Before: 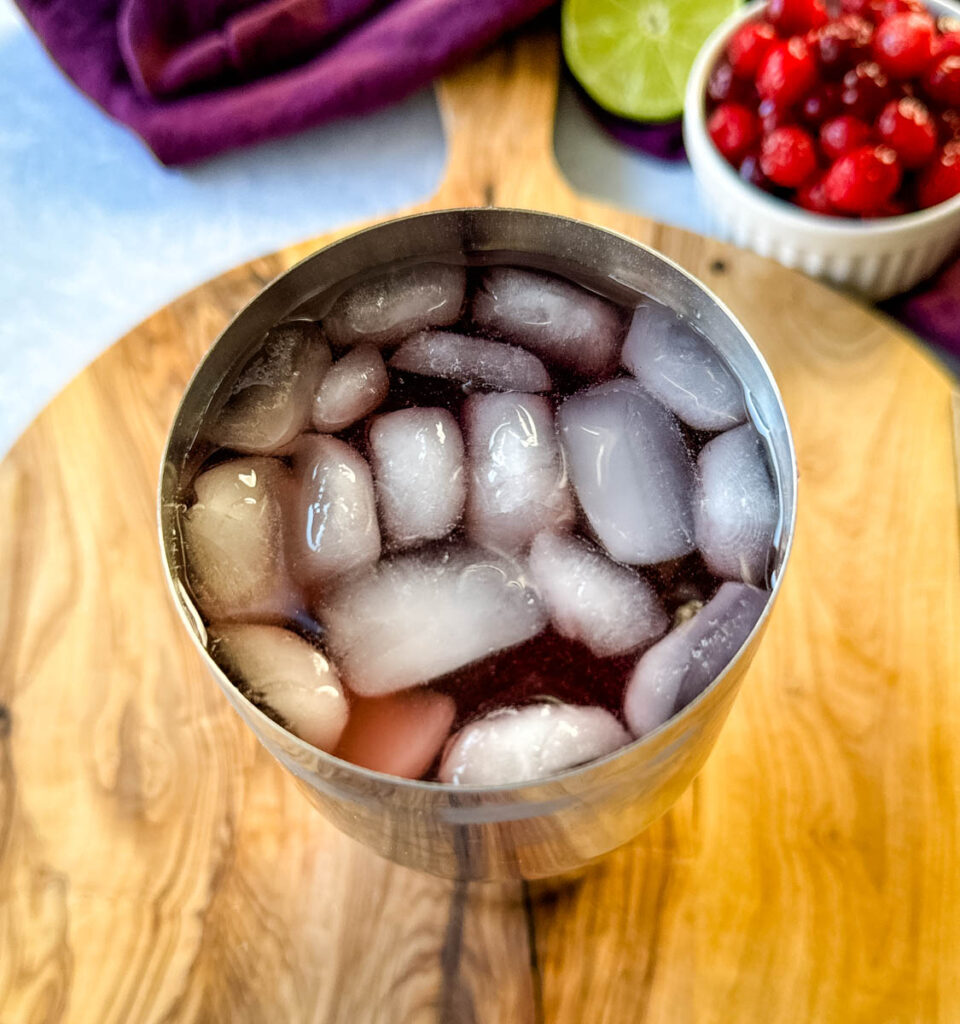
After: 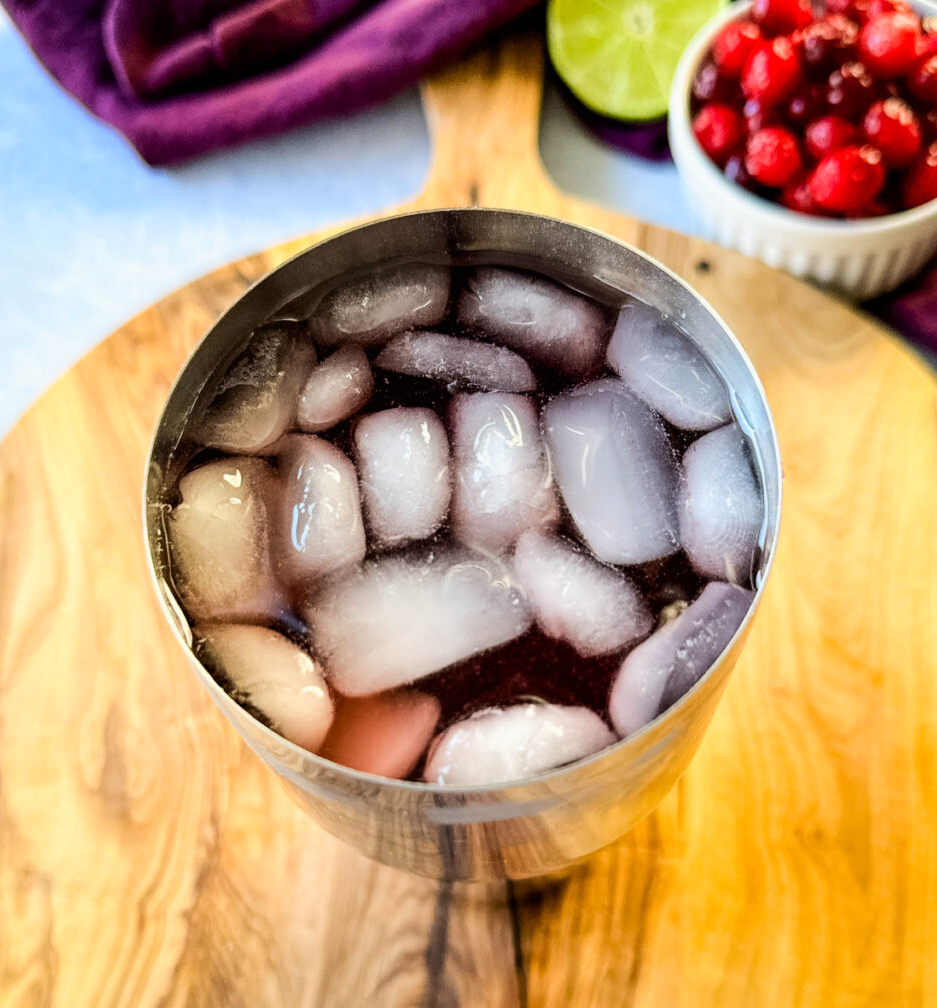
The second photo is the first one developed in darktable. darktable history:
crop and rotate: left 1.665%, right 0.673%, bottom 1.535%
tone curve: curves: ch0 [(0, 0) (0.071, 0.047) (0.266, 0.26) (0.483, 0.554) (0.753, 0.811) (1, 0.983)]; ch1 [(0, 0) (0.346, 0.307) (0.408, 0.387) (0.463, 0.465) (0.482, 0.493) (0.502, 0.499) (0.517, 0.502) (0.55, 0.548) (0.597, 0.61) (0.651, 0.698) (1, 1)]; ch2 [(0, 0) (0.346, 0.34) (0.434, 0.46) (0.485, 0.494) (0.5, 0.498) (0.517, 0.506) (0.526, 0.545) (0.583, 0.61) (0.625, 0.659) (1, 1)]
